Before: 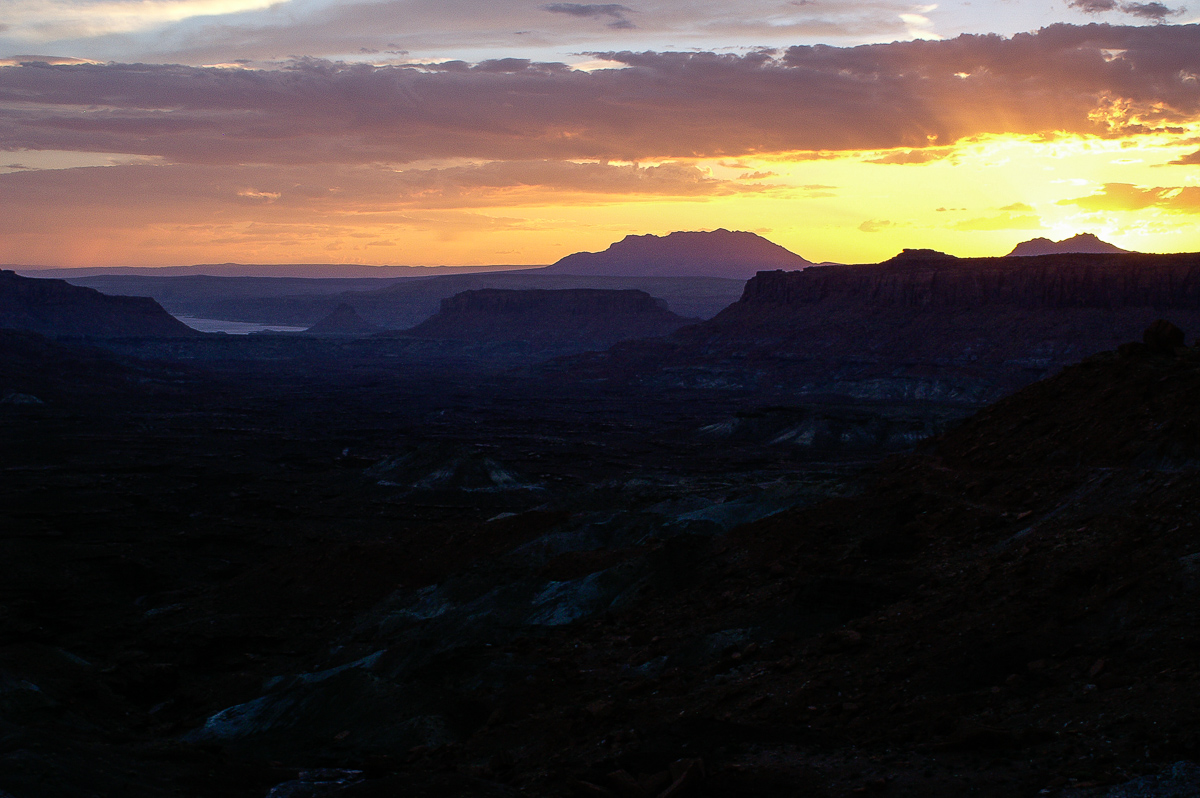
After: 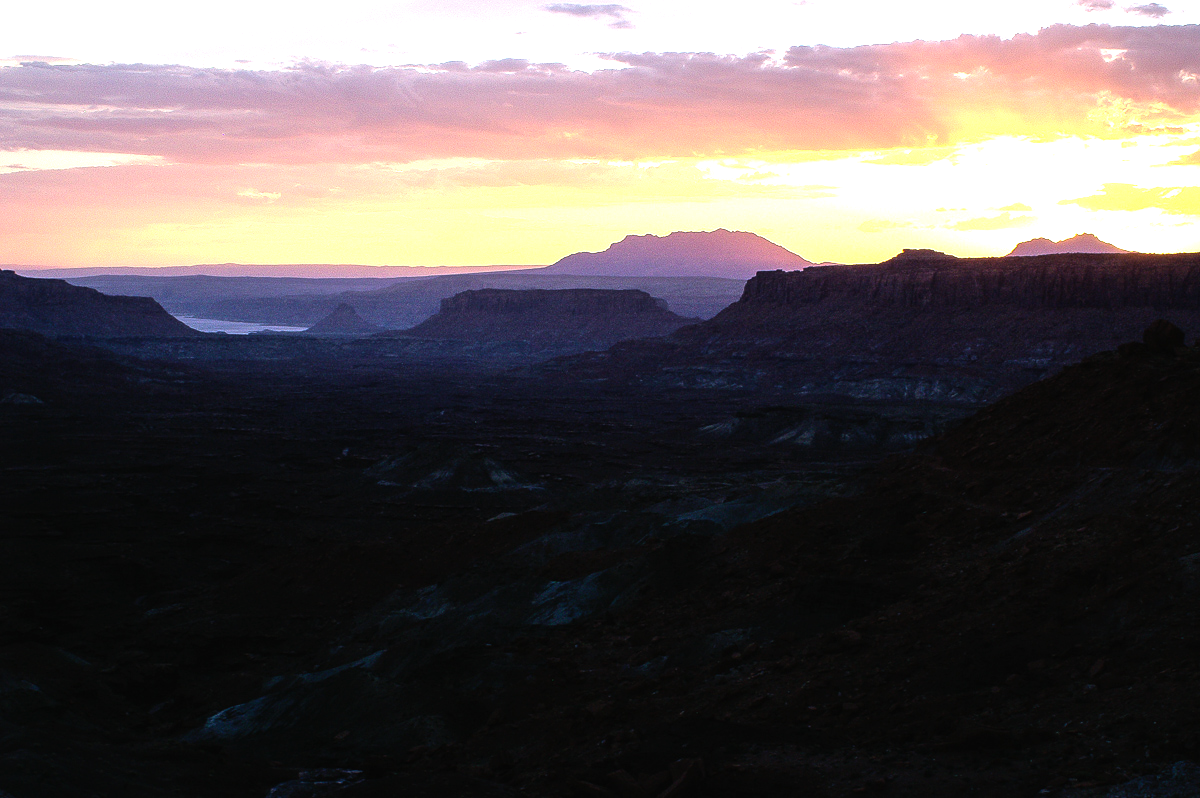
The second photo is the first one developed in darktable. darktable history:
exposure: black level correction -0.002, exposure 0.707 EV, compensate exposure bias true, compensate highlight preservation false
tone equalizer: -8 EV -1.07 EV, -7 EV -1.02 EV, -6 EV -0.865 EV, -5 EV -0.557 EV, -3 EV 0.55 EV, -2 EV 0.881 EV, -1 EV 1 EV, +0 EV 1.06 EV
